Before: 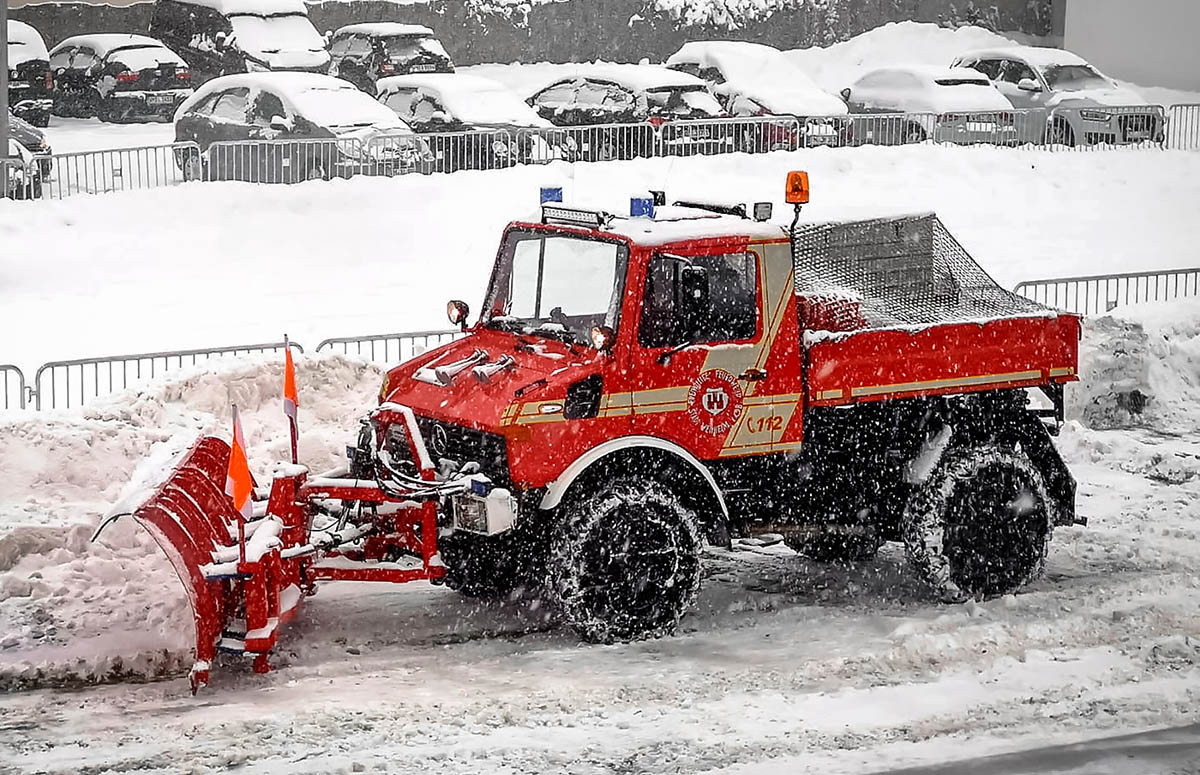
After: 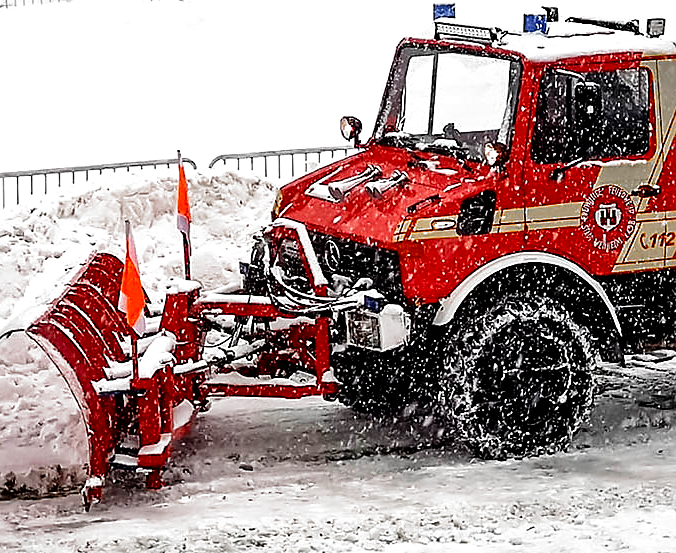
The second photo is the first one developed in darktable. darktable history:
crop: left 8.966%, top 23.852%, right 34.699%, bottom 4.703%
filmic rgb: black relative exposure -8.2 EV, white relative exposure 2.2 EV, threshold 3 EV, hardness 7.11, latitude 75%, contrast 1.325, highlights saturation mix -2%, shadows ↔ highlights balance 30%, preserve chrominance no, color science v5 (2021), contrast in shadows safe, contrast in highlights safe, enable highlight reconstruction true
sharpen: on, module defaults
